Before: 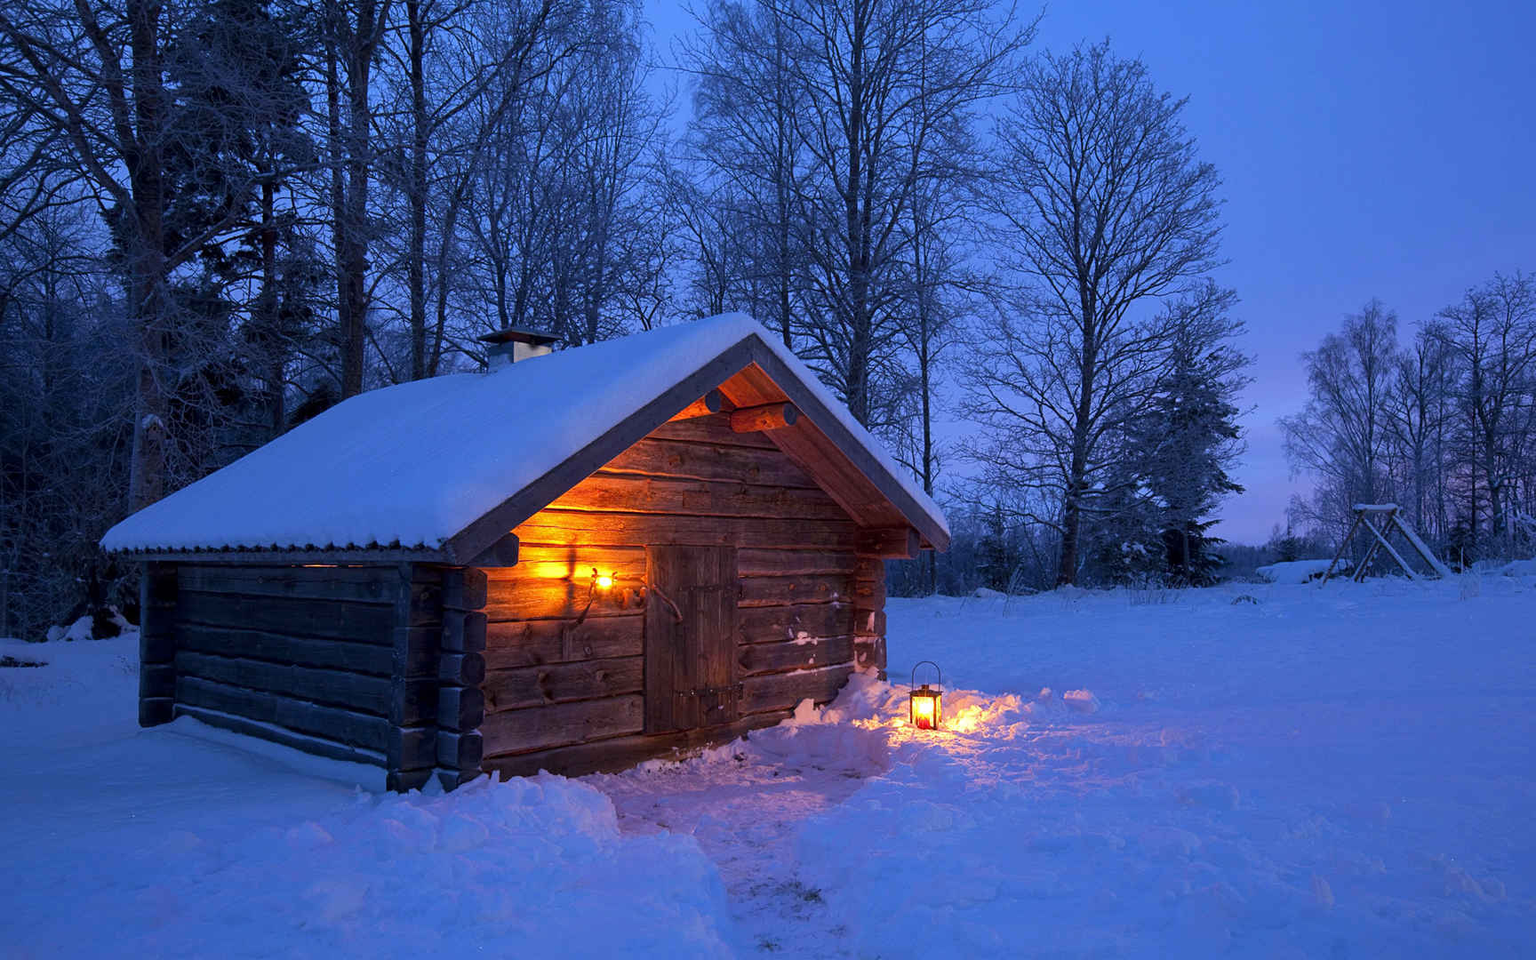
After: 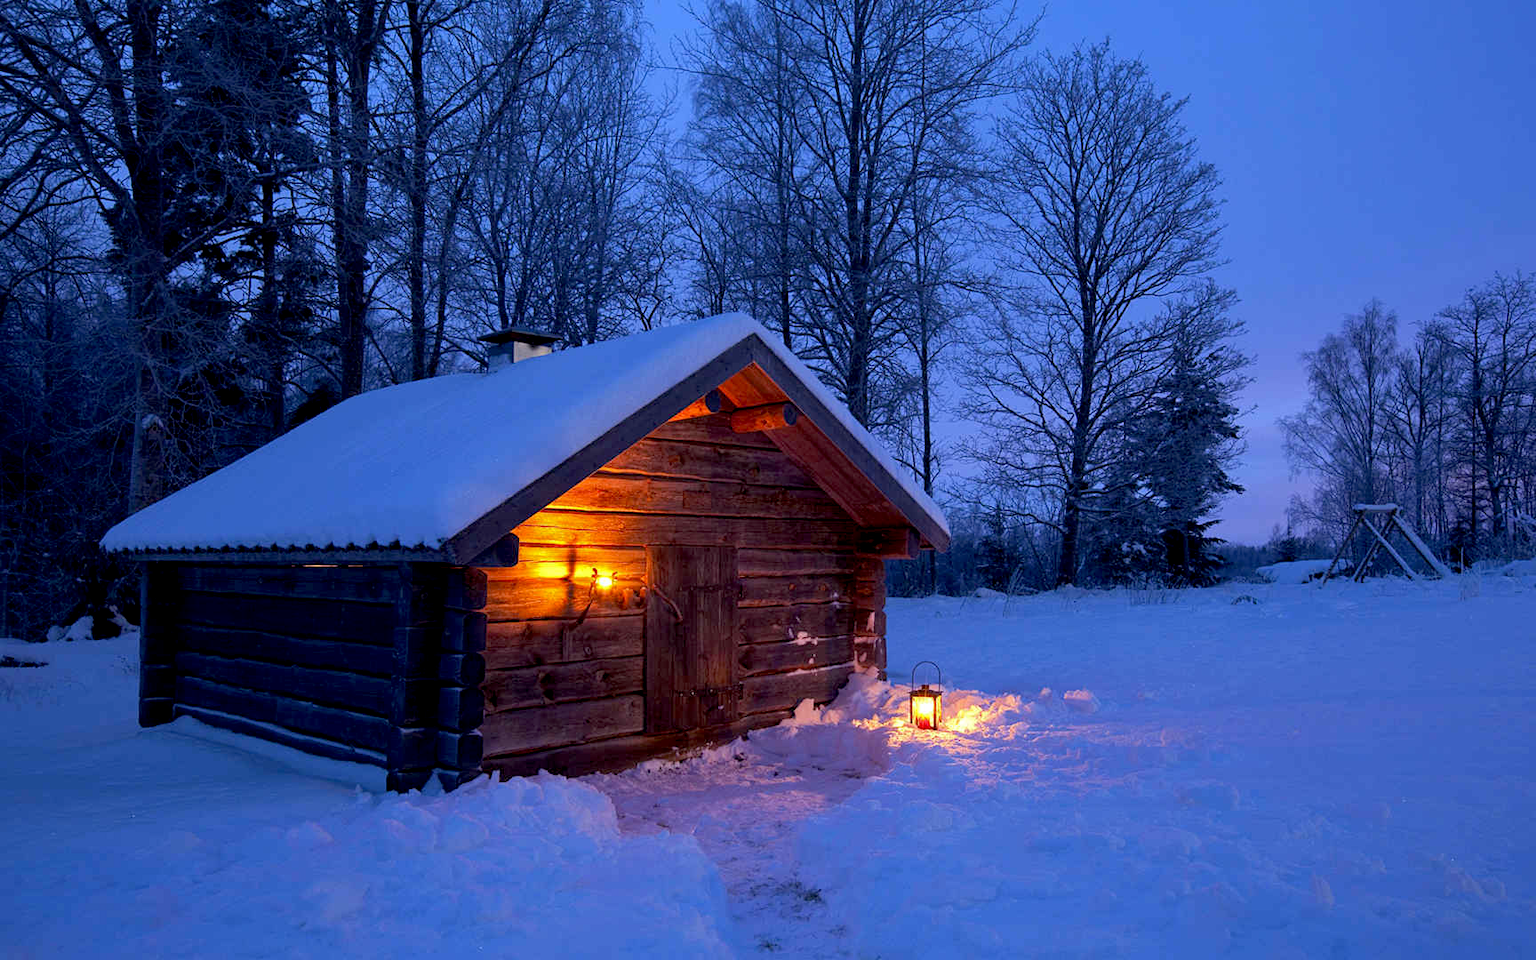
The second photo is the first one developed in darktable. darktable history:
exposure: black level correction 0.01, exposure 0.008 EV, compensate highlight preservation false
